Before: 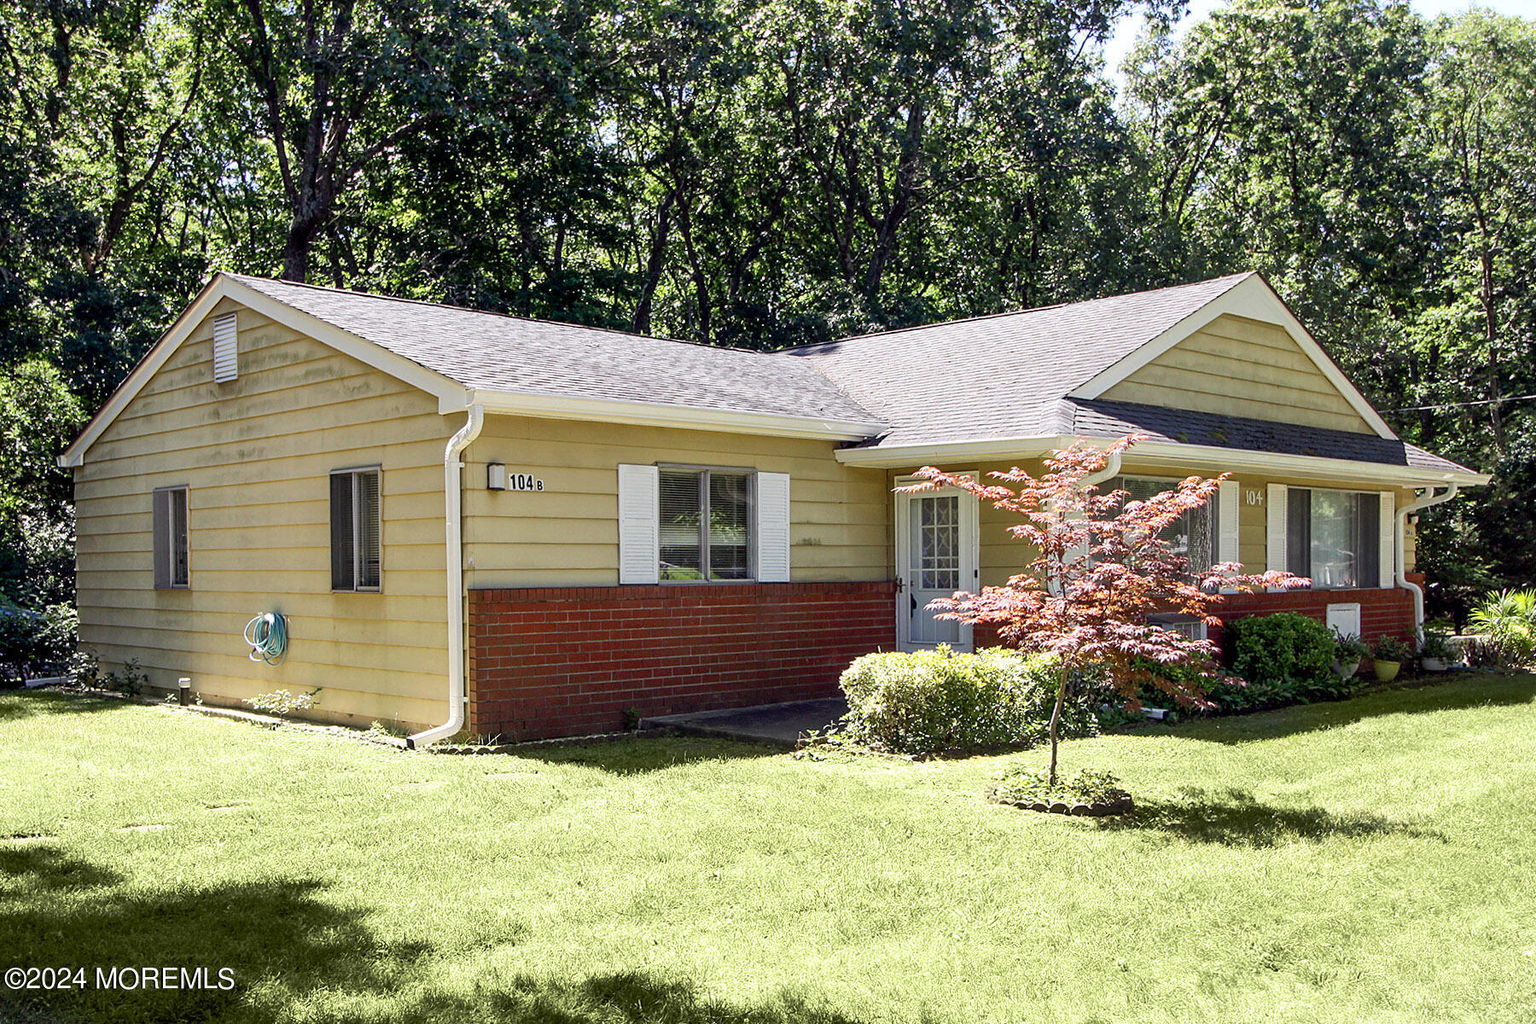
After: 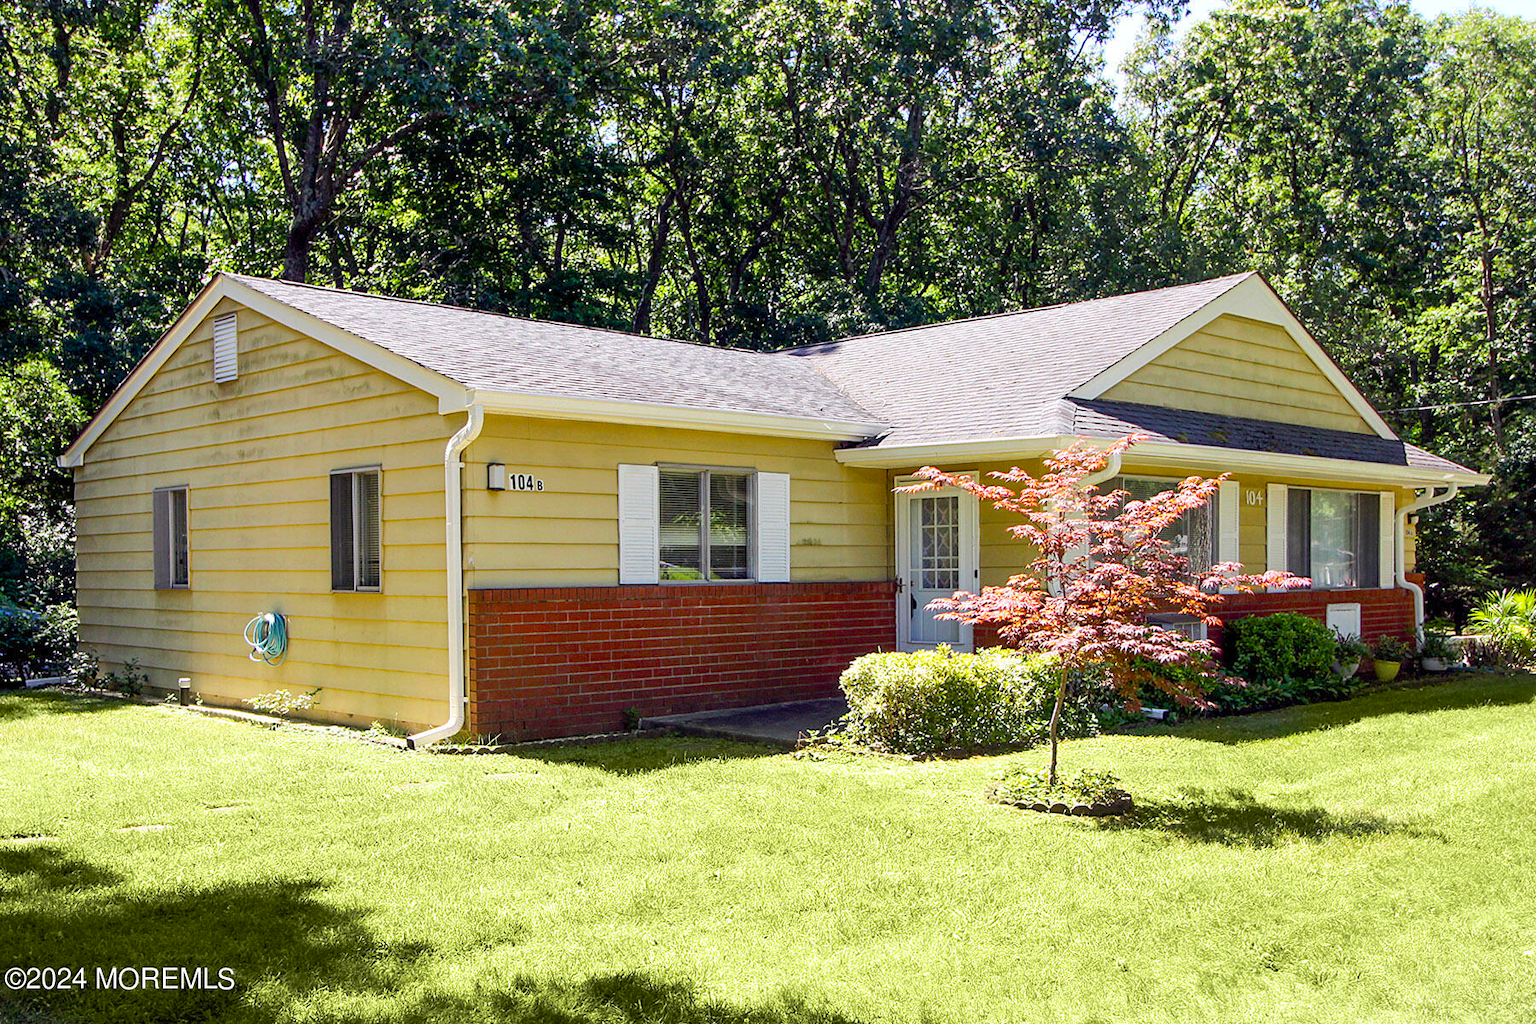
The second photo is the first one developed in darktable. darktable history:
tone equalizer: on, module defaults
color balance rgb: perceptual saturation grading › global saturation 25%, perceptual brilliance grading › mid-tones 10%, perceptual brilliance grading › shadows 15%, global vibrance 20%
